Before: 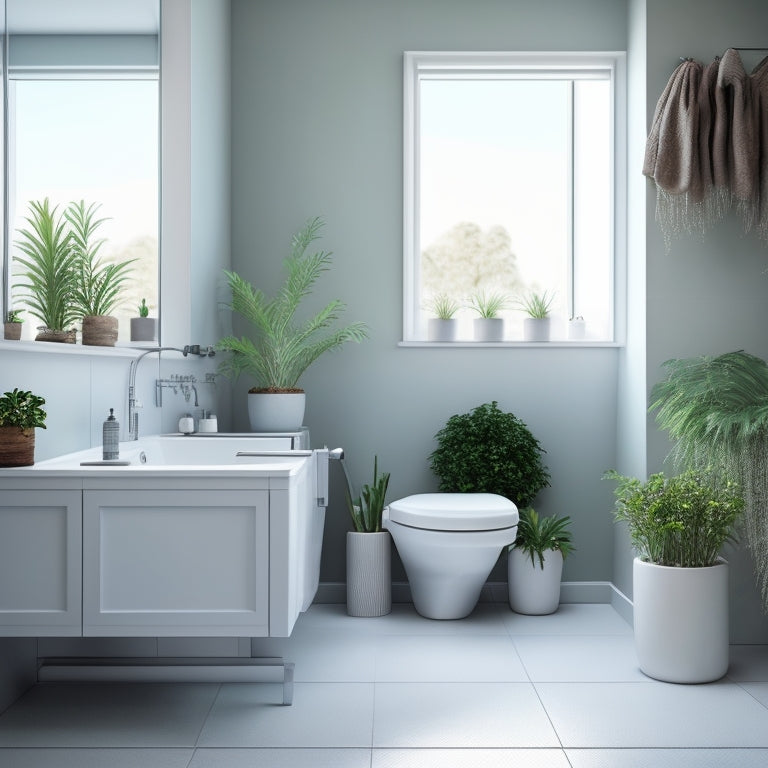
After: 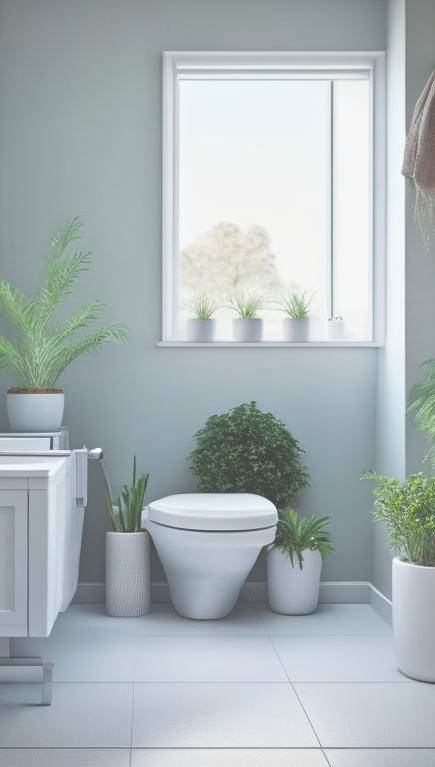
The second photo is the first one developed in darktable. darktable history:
crop: left 31.458%, top 0%, right 11.876%
vignetting: fall-off radius 81.94%
exposure: black level correction -0.025, exposure -0.117 EV, compensate highlight preservation false
tone equalizer: -7 EV 0.15 EV, -6 EV 0.6 EV, -5 EV 1.15 EV, -4 EV 1.33 EV, -3 EV 1.15 EV, -2 EV 0.6 EV, -1 EV 0.15 EV, mask exposure compensation -0.5 EV
